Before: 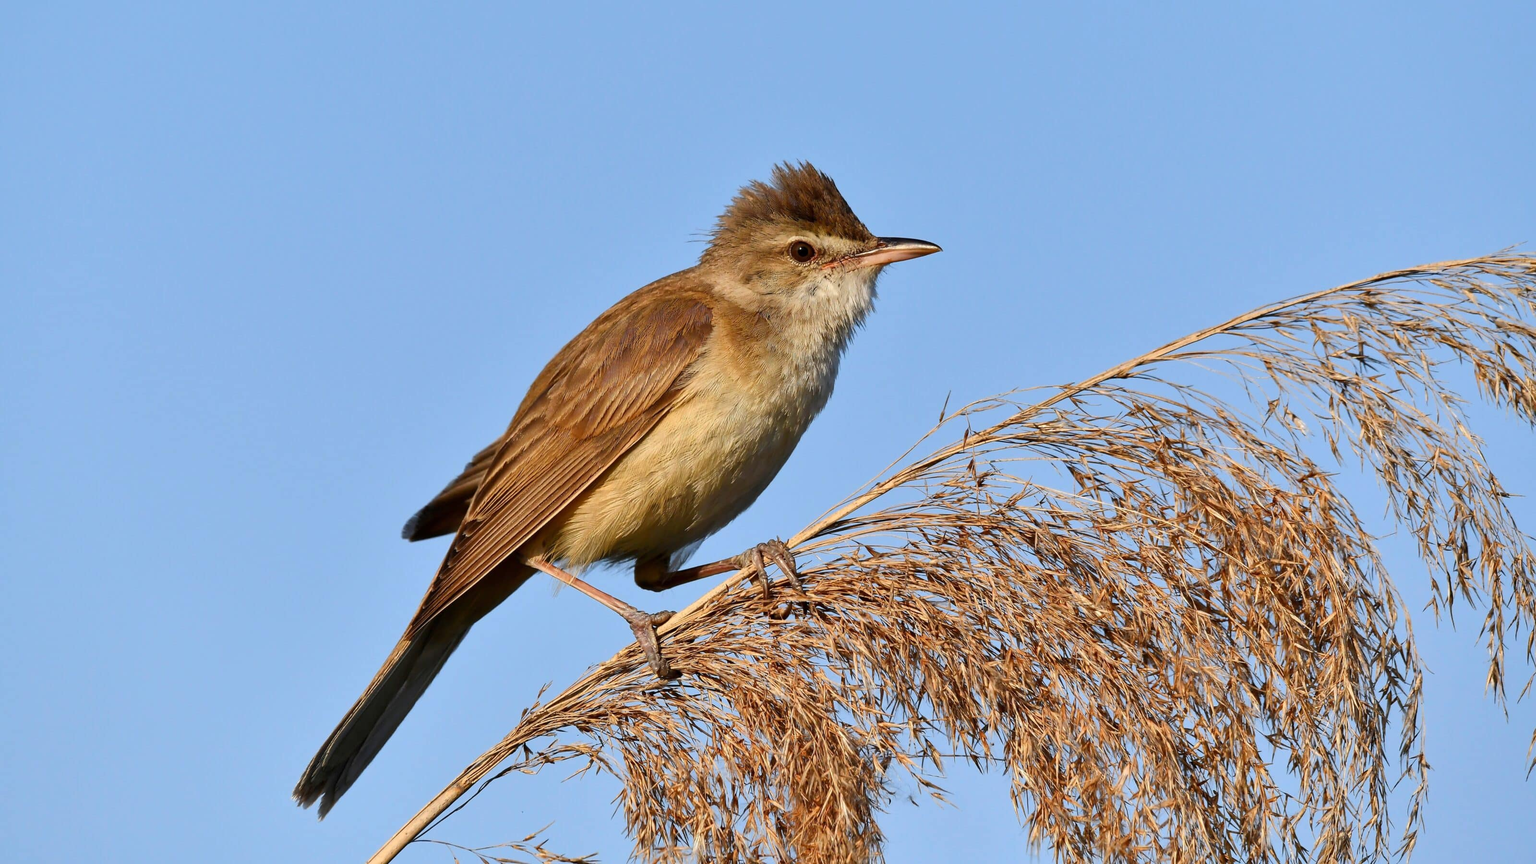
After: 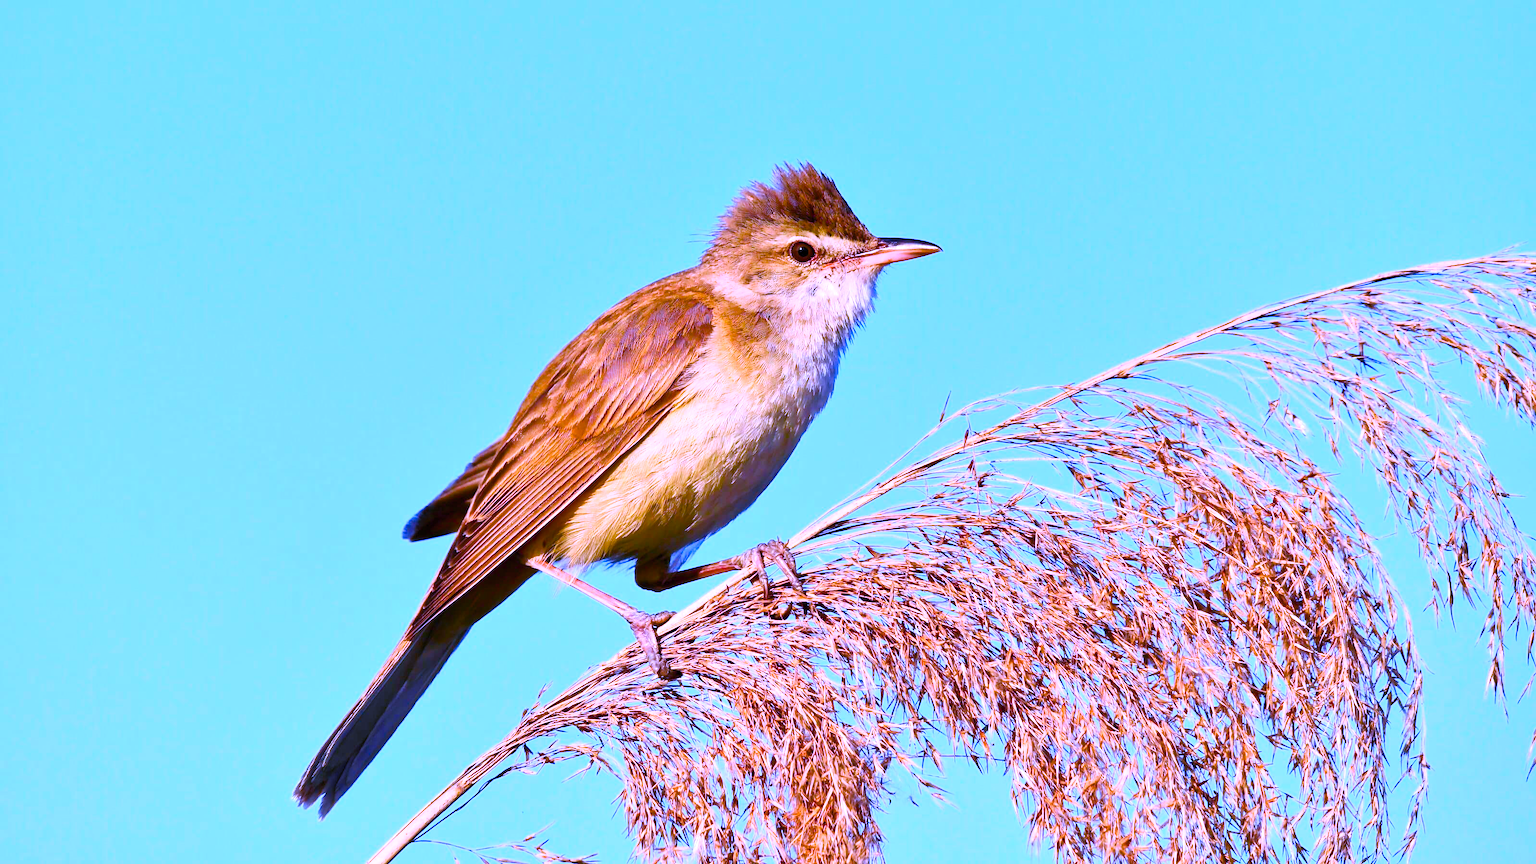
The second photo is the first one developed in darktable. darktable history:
color balance rgb: linear chroma grading › shadows -2.2%, linear chroma grading › highlights -15%, linear chroma grading › global chroma -10%, linear chroma grading › mid-tones -10%, perceptual saturation grading › global saturation 45%, perceptual saturation grading › highlights -50%, perceptual saturation grading › shadows 30%, perceptual brilliance grading › global brilliance 18%, global vibrance 45%
white balance: red 0.98, blue 1.61
contrast brightness saturation: contrast 0.2, brightness 0.16, saturation 0.22
